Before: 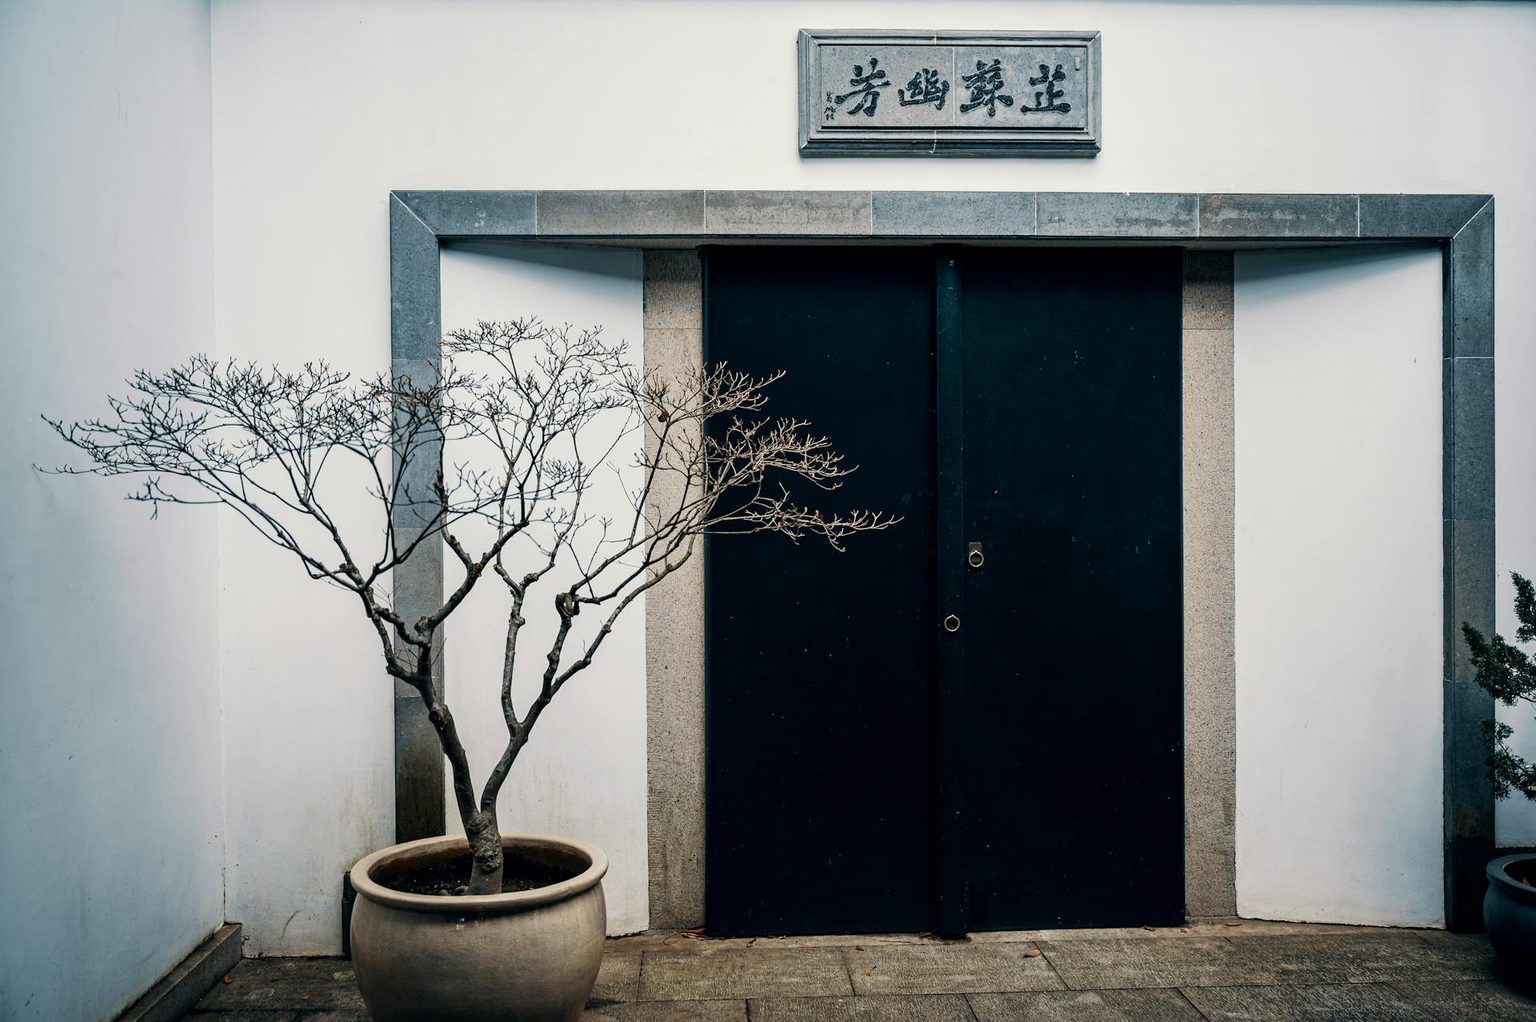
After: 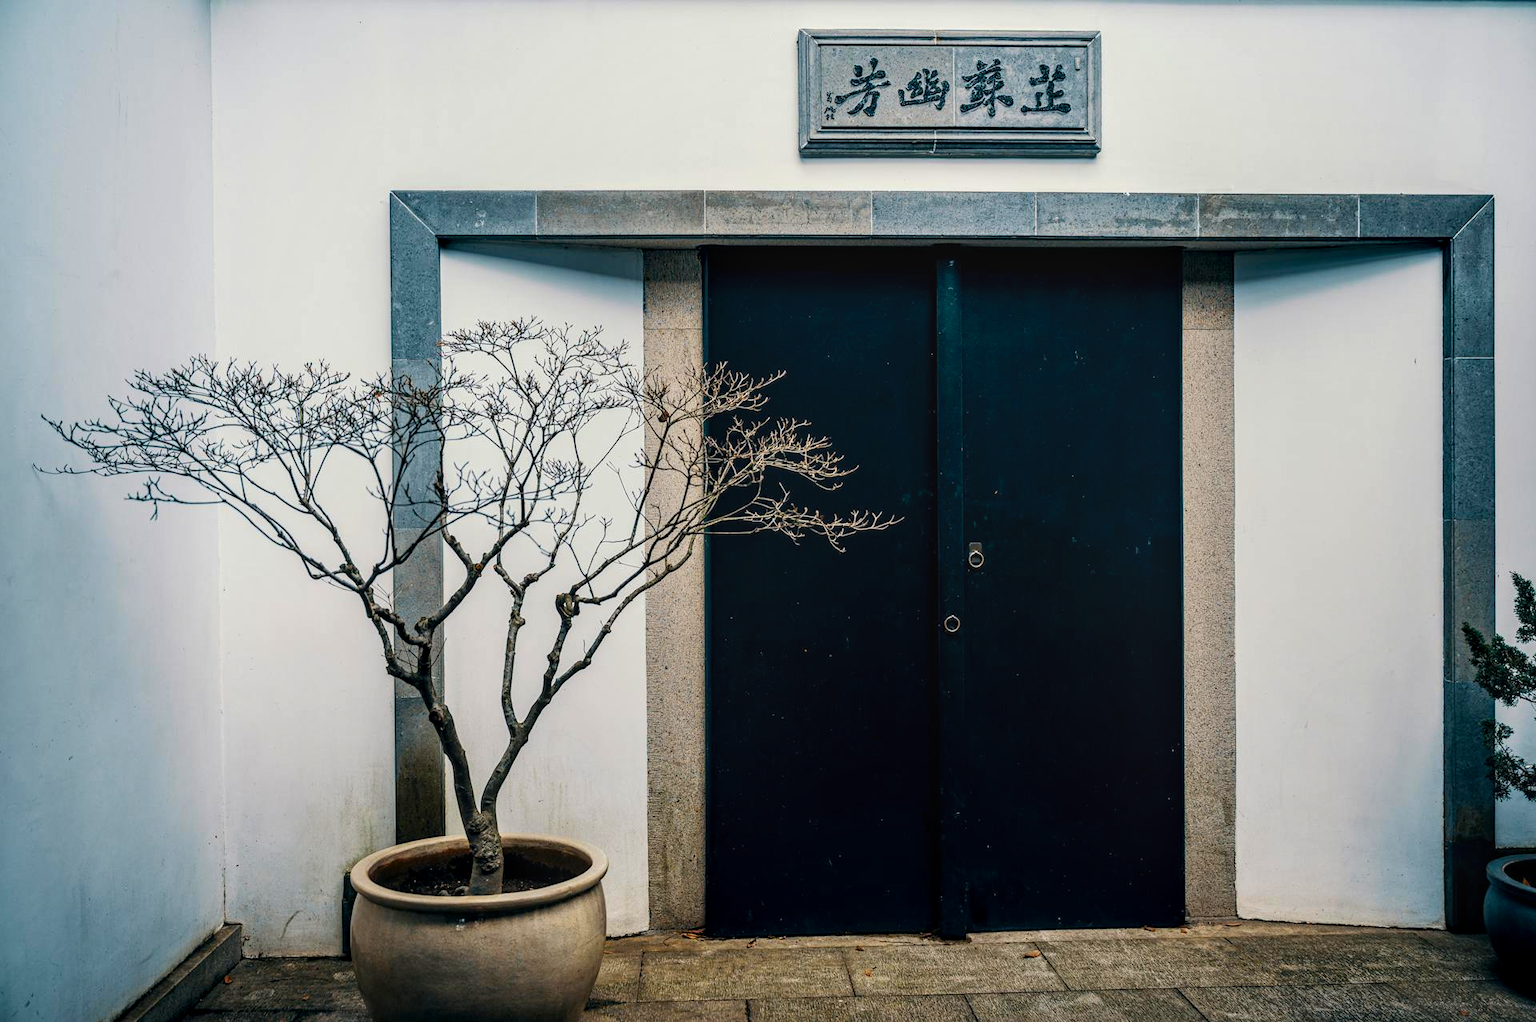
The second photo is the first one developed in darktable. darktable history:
local contrast: on, module defaults
color balance rgb: perceptual saturation grading › global saturation 30.285%, global vibrance 20%
